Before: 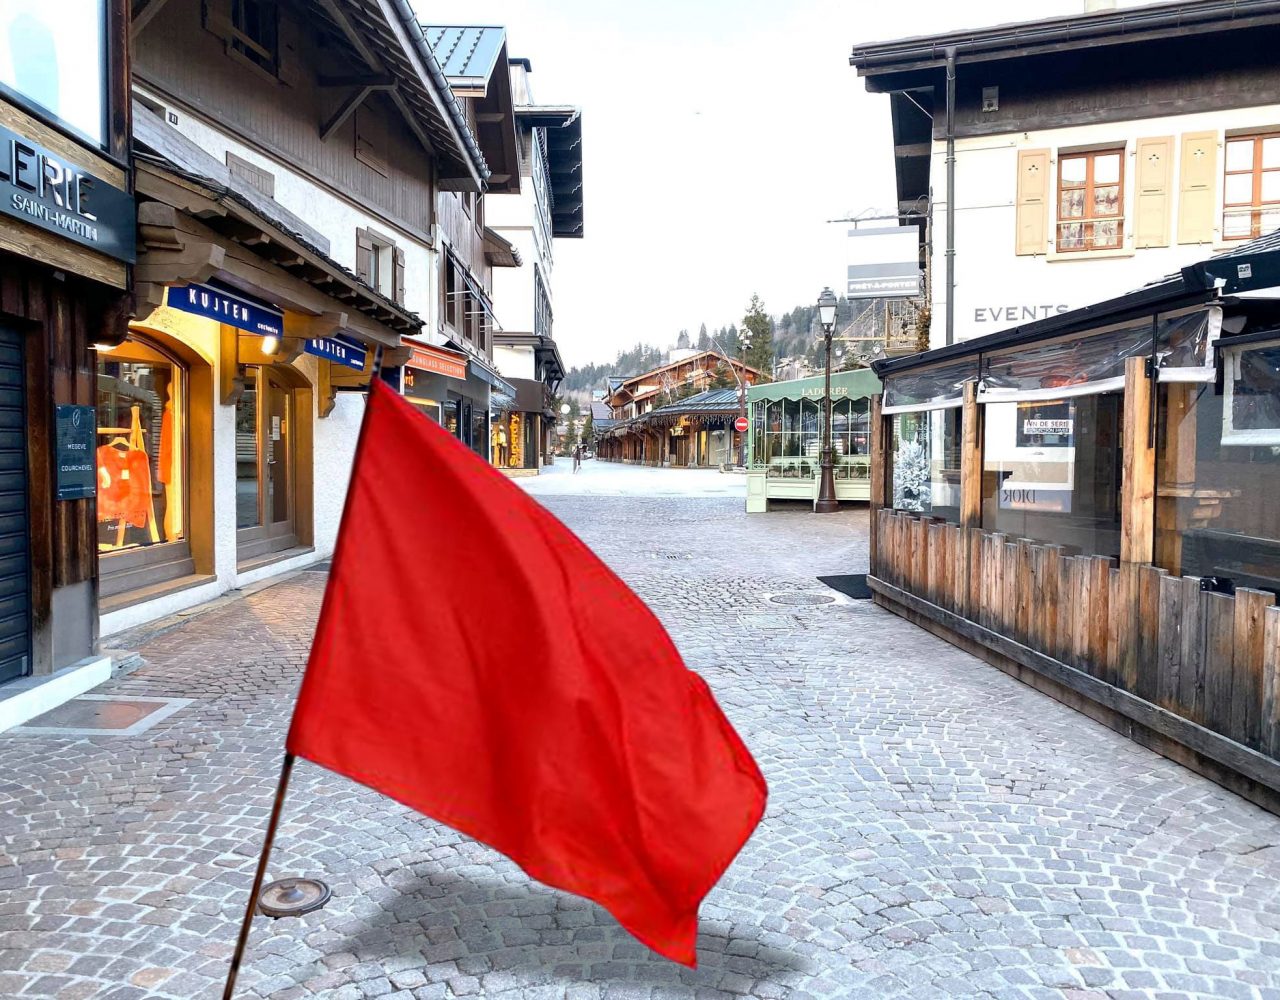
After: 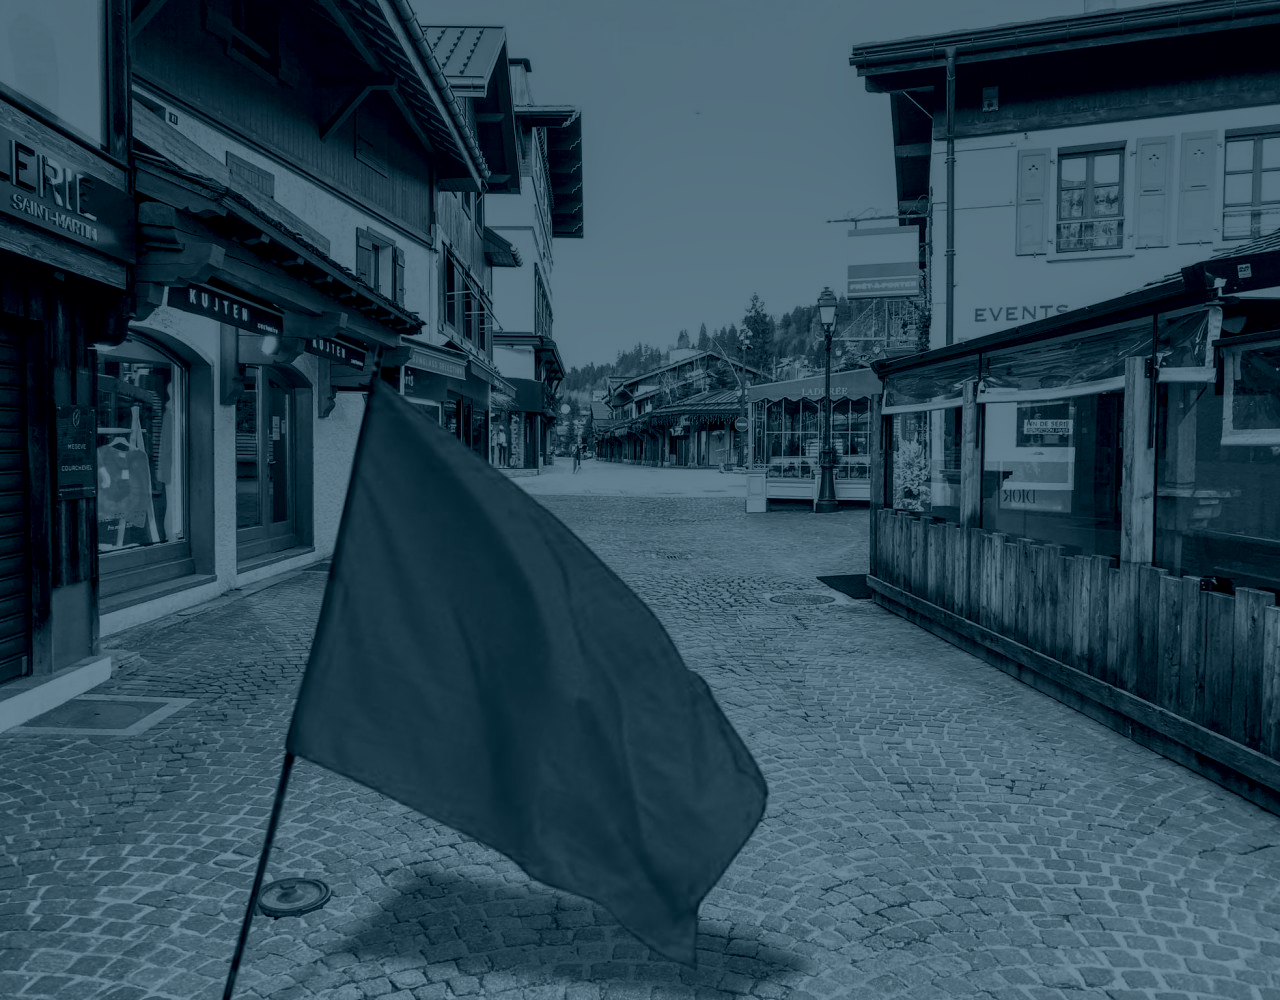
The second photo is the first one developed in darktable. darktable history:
colorize: hue 194.4°, saturation 29%, source mix 61.75%, lightness 3.98%, version 1
exposure: black level correction 0.001, exposure 0.014 EV, compensate highlight preservation false
local contrast: on, module defaults
graduated density: on, module defaults
